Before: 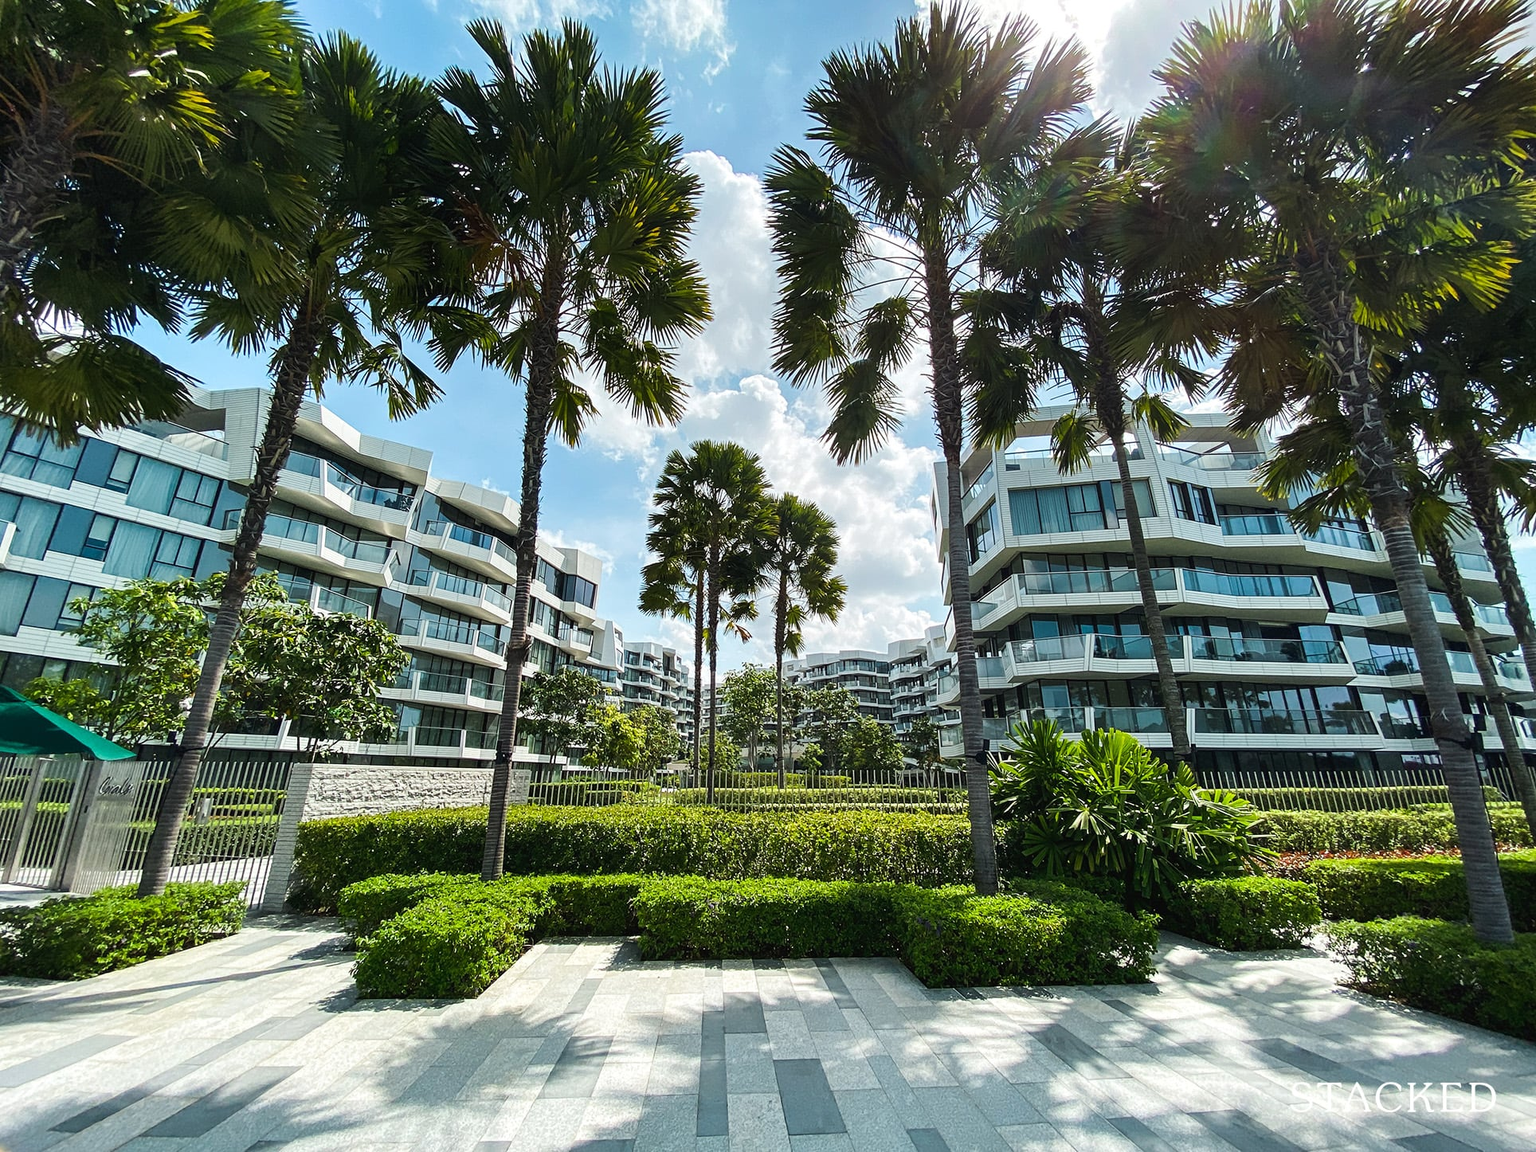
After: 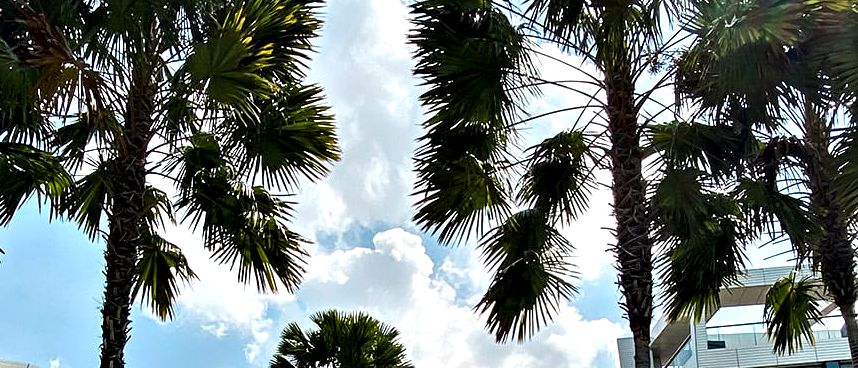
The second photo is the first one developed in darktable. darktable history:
crop: left 28.837%, top 16.792%, right 26.619%, bottom 57.729%
contrast equalizer: y [[0.6 ×6], [0.55 ×6], [0 ×6], [0 ×6], [0 ×6]]
